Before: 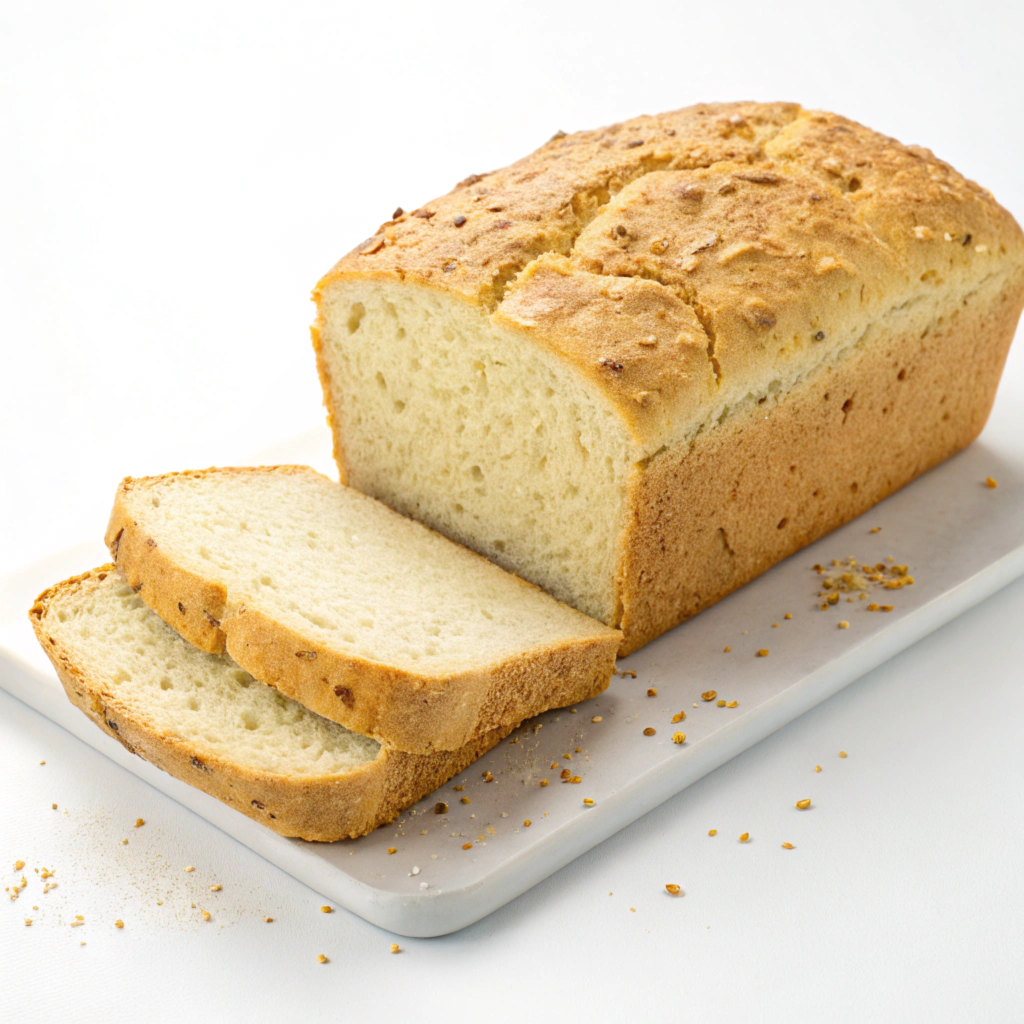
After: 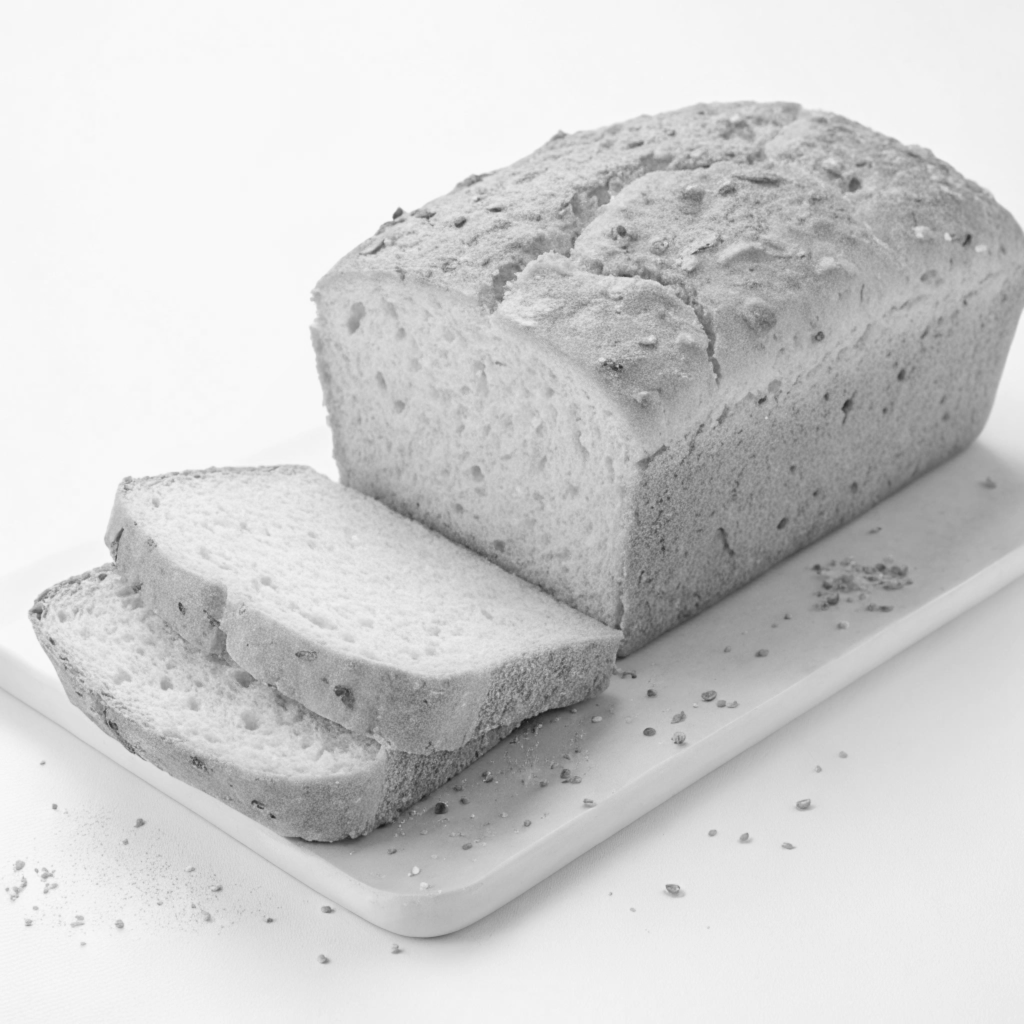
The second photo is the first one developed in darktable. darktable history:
monochrome: size 1
contrast brightness saturation: brightness 0.15
velvia: strength 56%
color calibration: output gray [0.22, 0.42, 0.37, 0], gray › normalize channels true, illuminant same as pipeline (D50), adaptation XYZ, x 0.346, y 0.359, gamut compression 0
